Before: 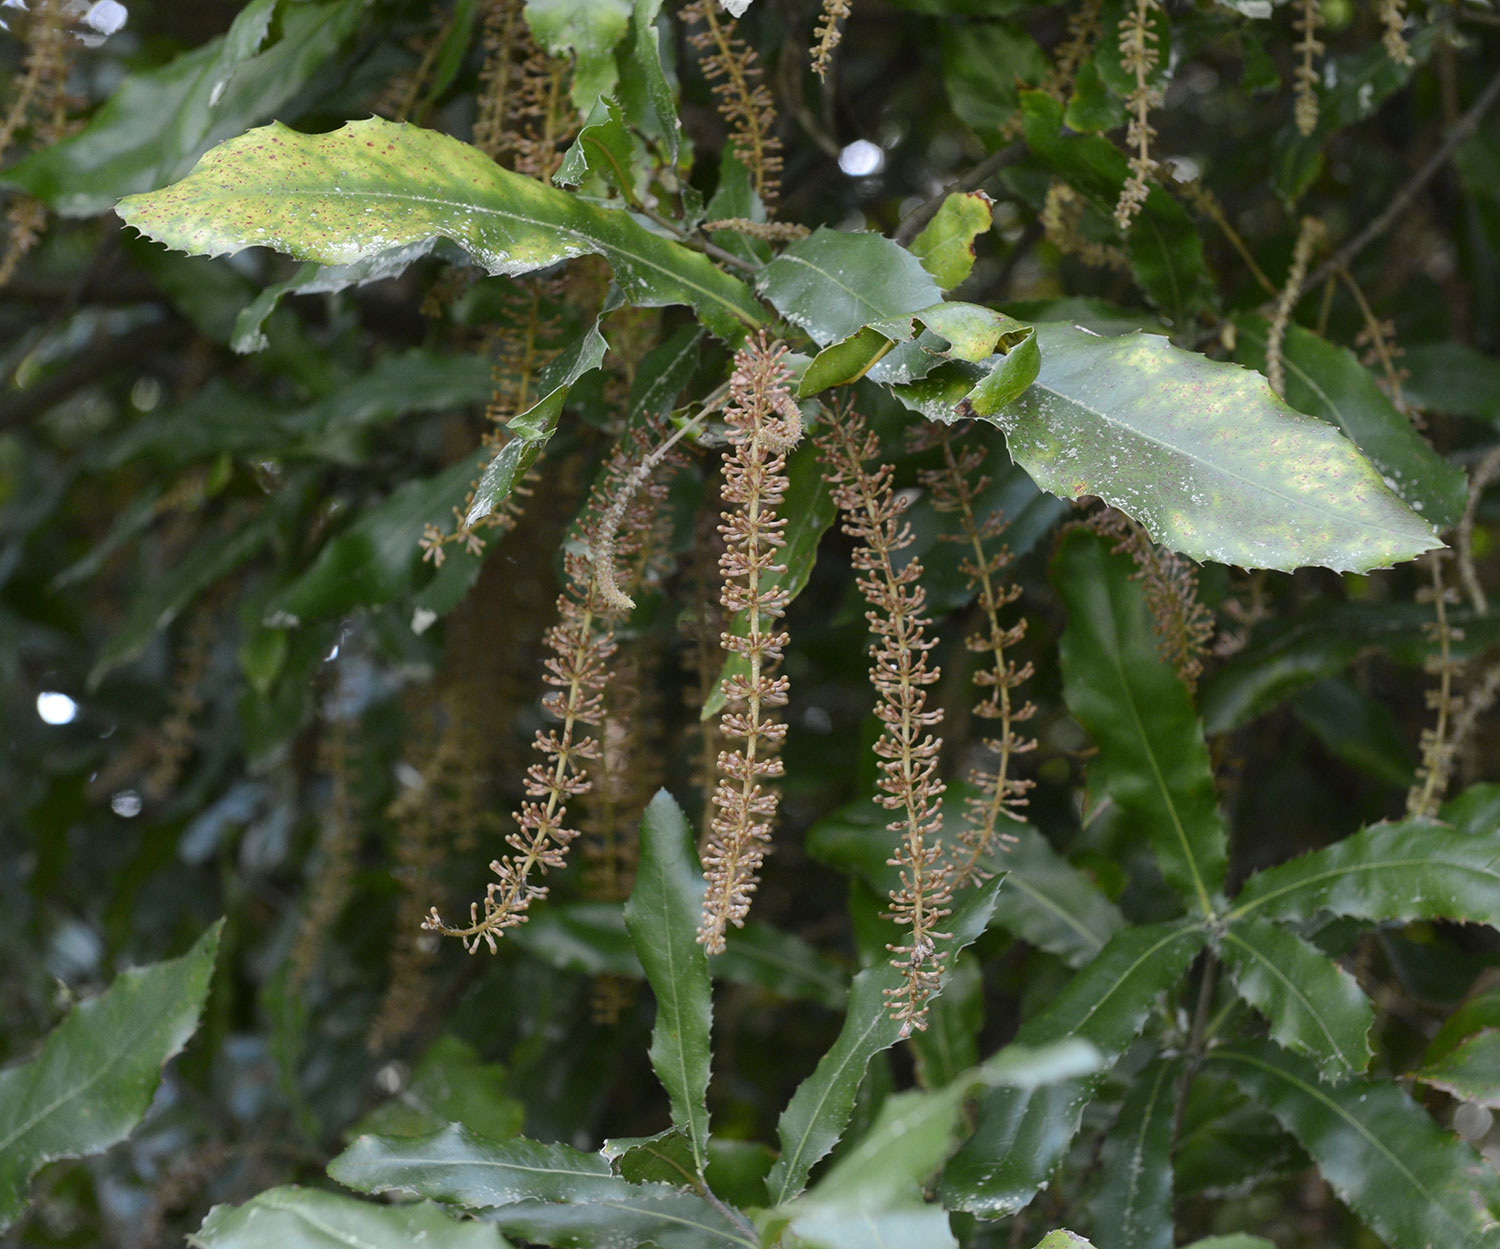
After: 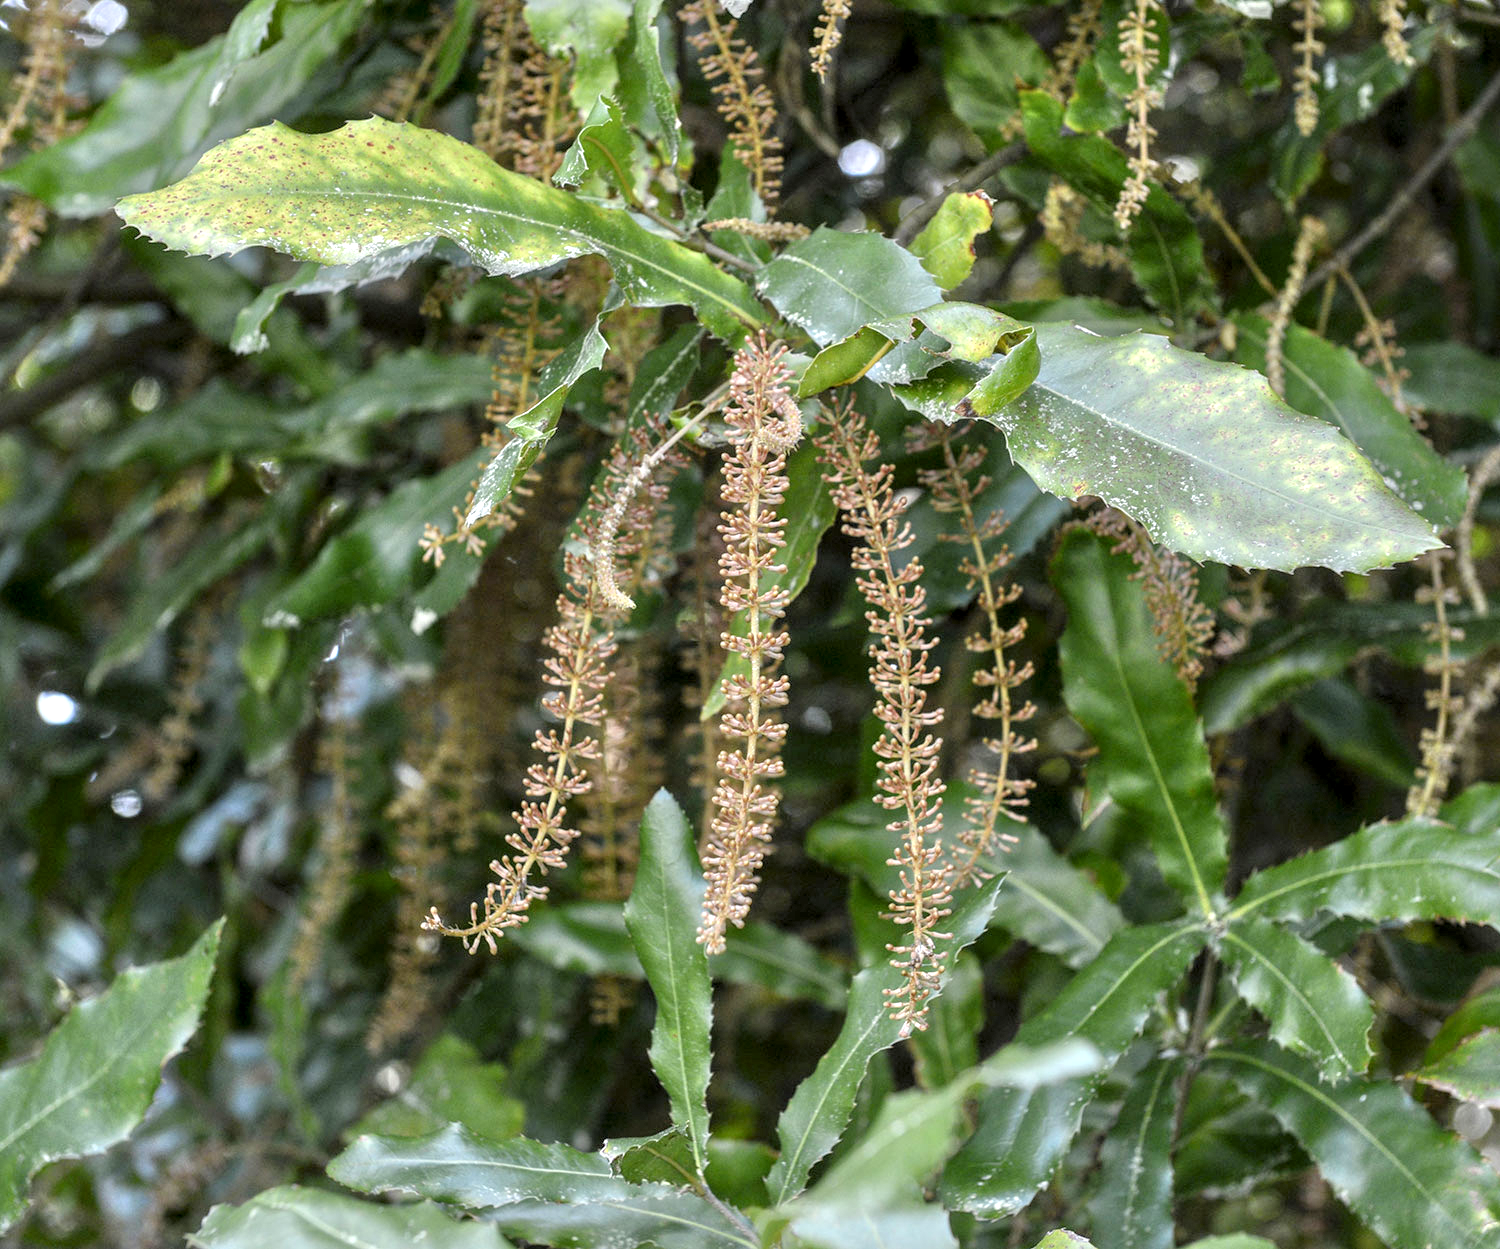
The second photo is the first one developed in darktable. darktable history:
local contrast: detail 142%
tone equalizer: -7 EV 0.15 EV, -6 EV 0.6 EV, -5 EV 1.15 EV, -4 EV 1.33 EV, -3 EV 1.15 EV, -2 EV 0.6 EV, -1 EV 0.15 EV, mask exposure compensation -0.5 EV
white balance: emerald 1
